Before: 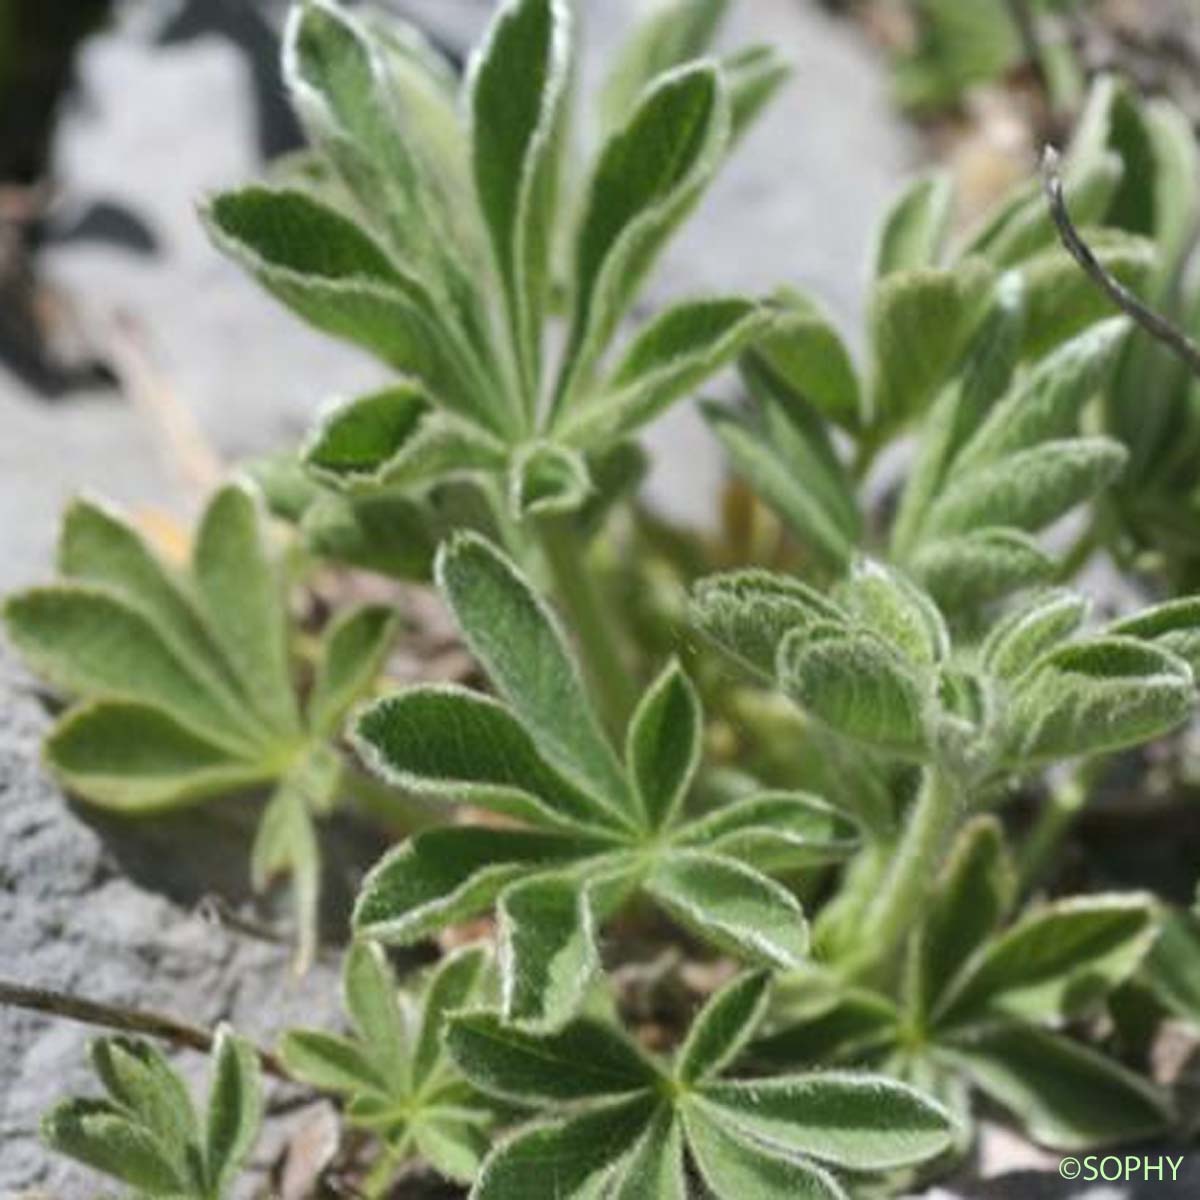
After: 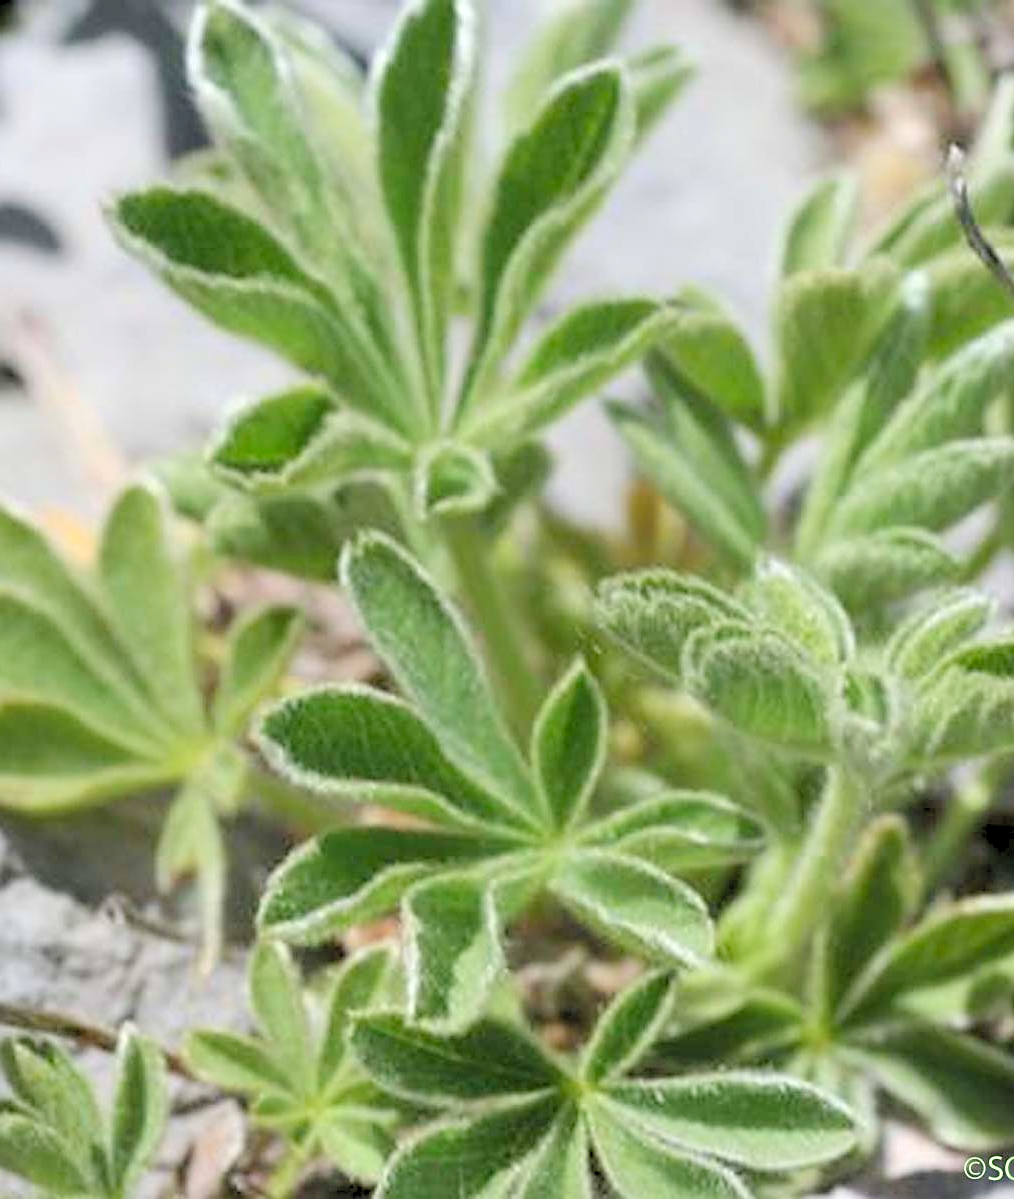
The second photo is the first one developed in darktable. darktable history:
levels: white 99.98%, levels [0.093, 0.434, 0.988]
crop: left 7.982%, right 7.466%
sharpen: on, module defaults
